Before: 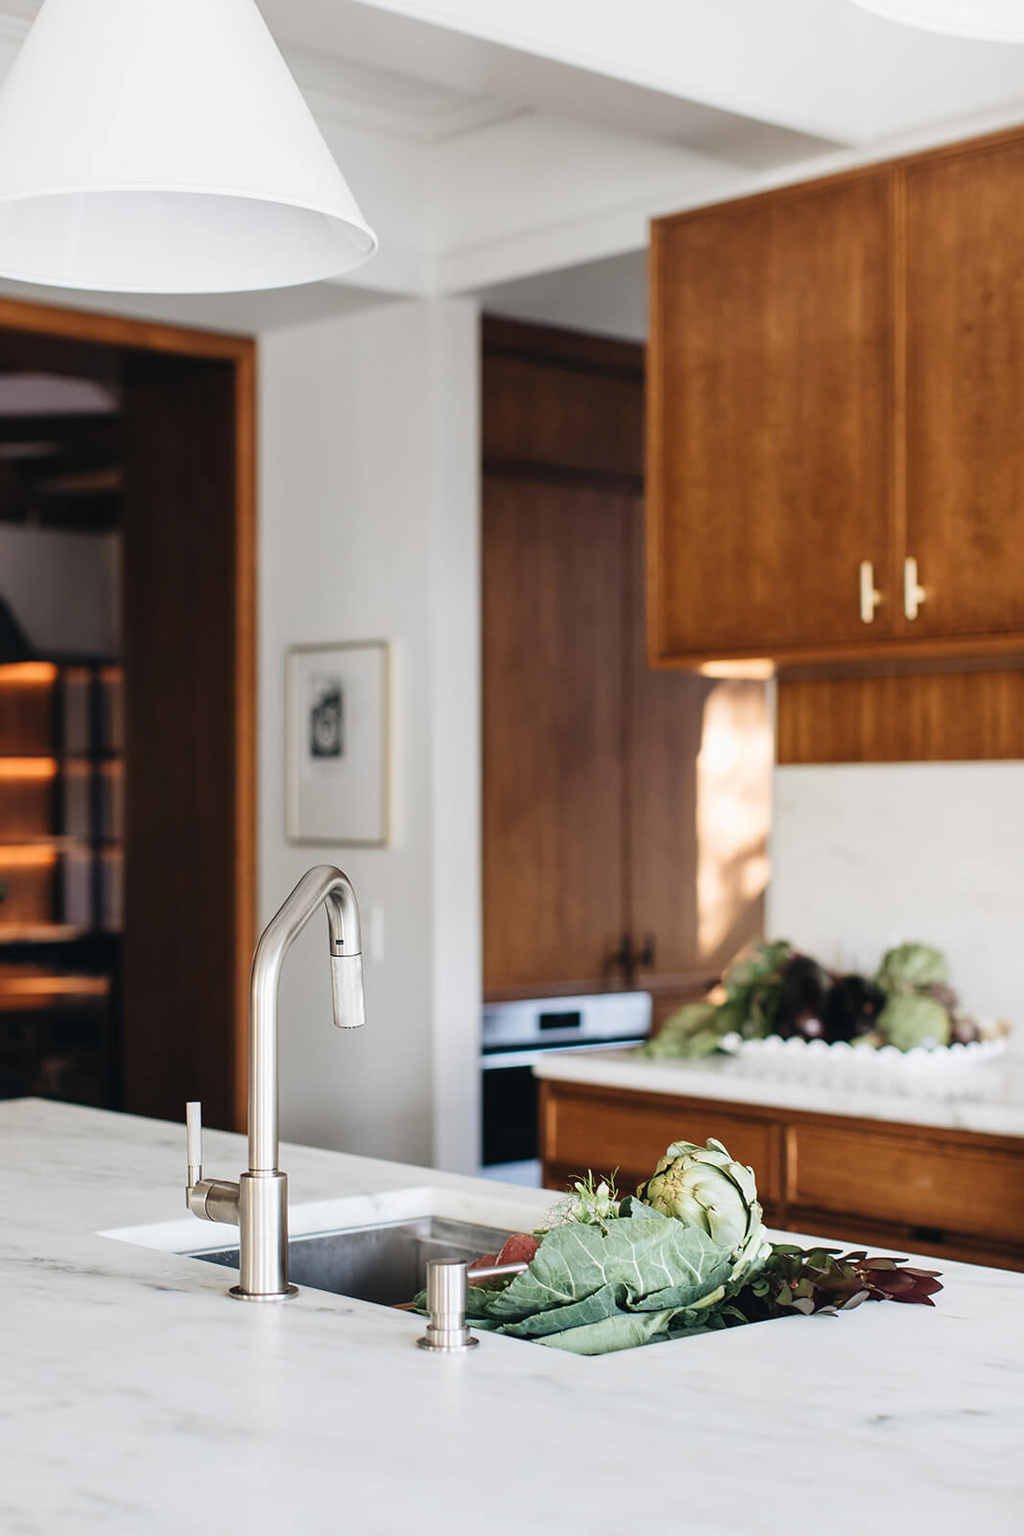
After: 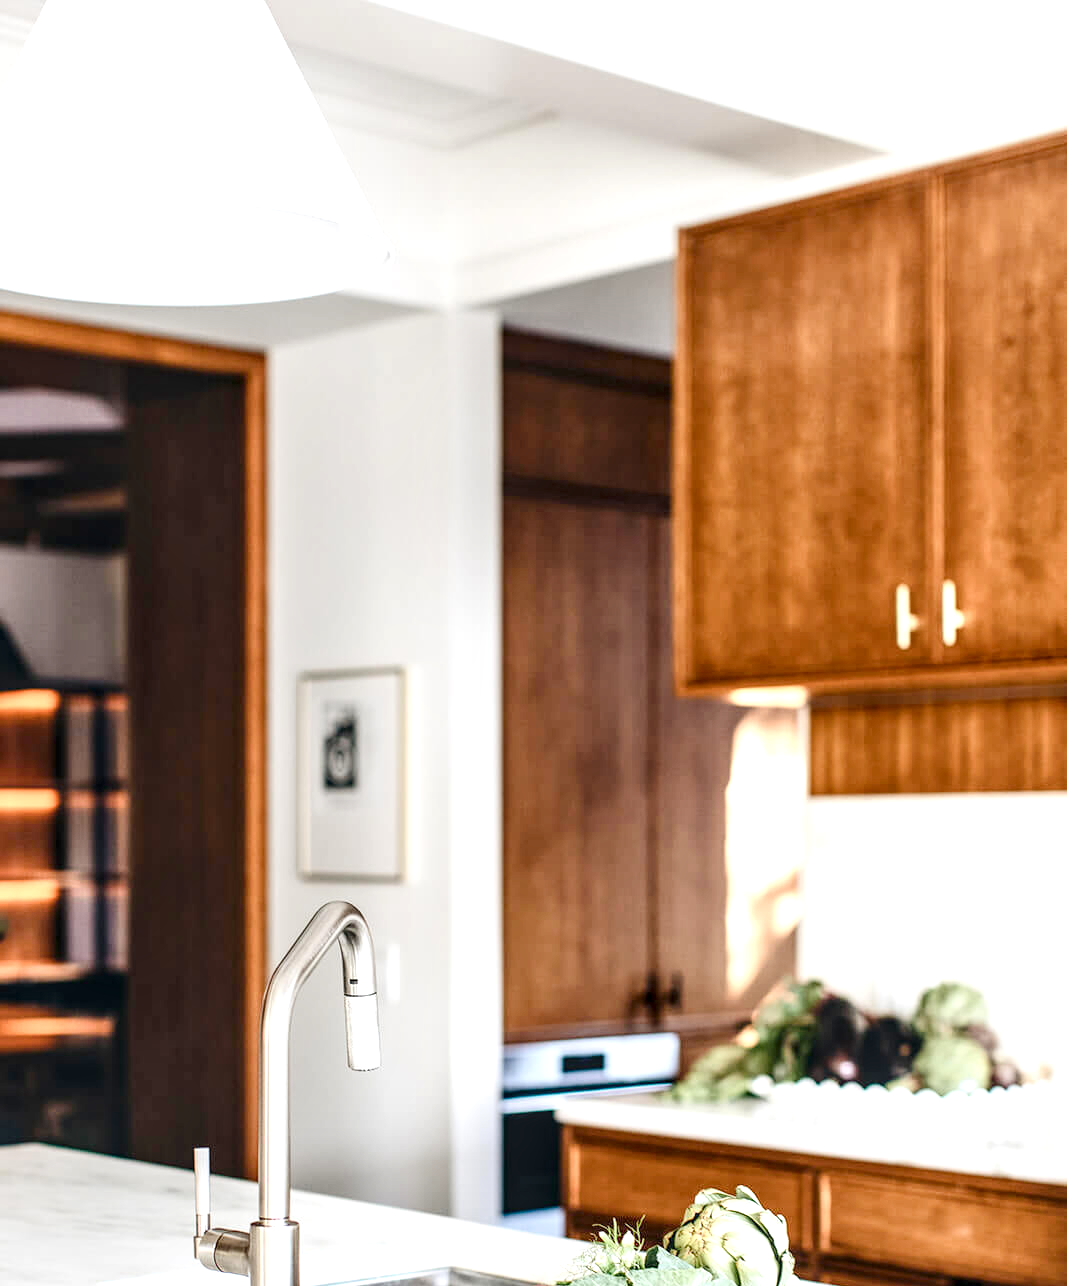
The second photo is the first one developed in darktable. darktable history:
crop: bottom 19.607%
levels: mode automatic
local contrast: highlights 22%, detail 150%
color balance rgb: perceptual saturation grading › global saturation 20%, perceptual saturation grading › highlights -49.13%, perceptual saturation grading › shadows 25.616%, global vibrance 20%
tone curve: curves: ch0 [(0, 0) (0.004, 0.001) (0.133, 0.112) (0.325, 0.362) (0.832, 0.893) (1, 1)], color space Lab, independent channels, preserve colors none
shadows and highlights: shadows 12.83, white point adjustment 1.3, highlights -1.96, soften with gaussian
exposure: exposure 0.692 EV, compensate exposure bias true, compensate highlight preservation false
